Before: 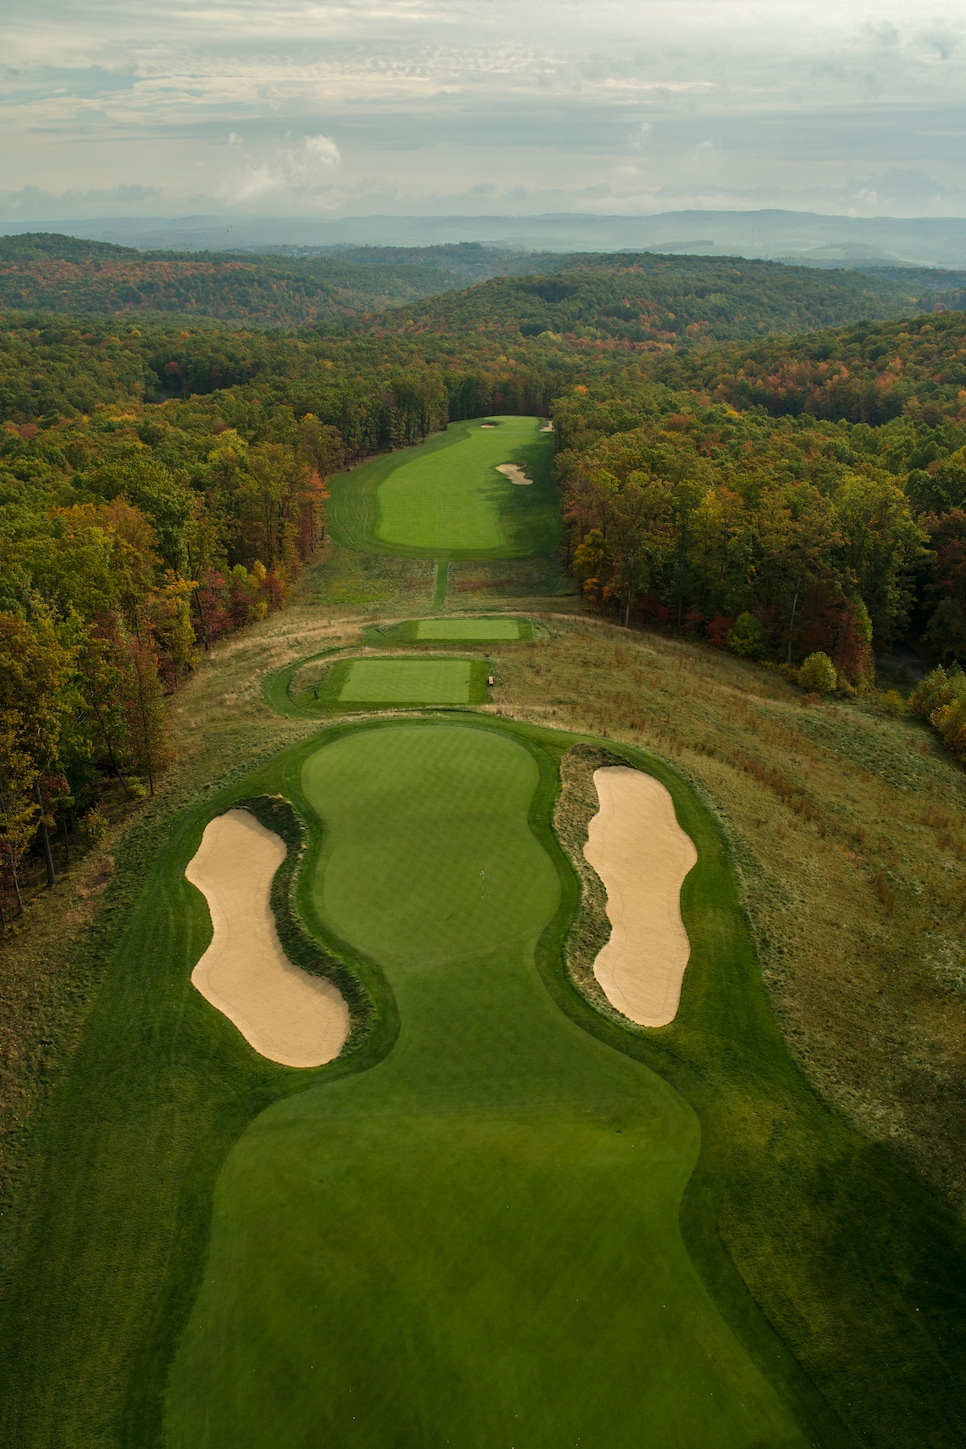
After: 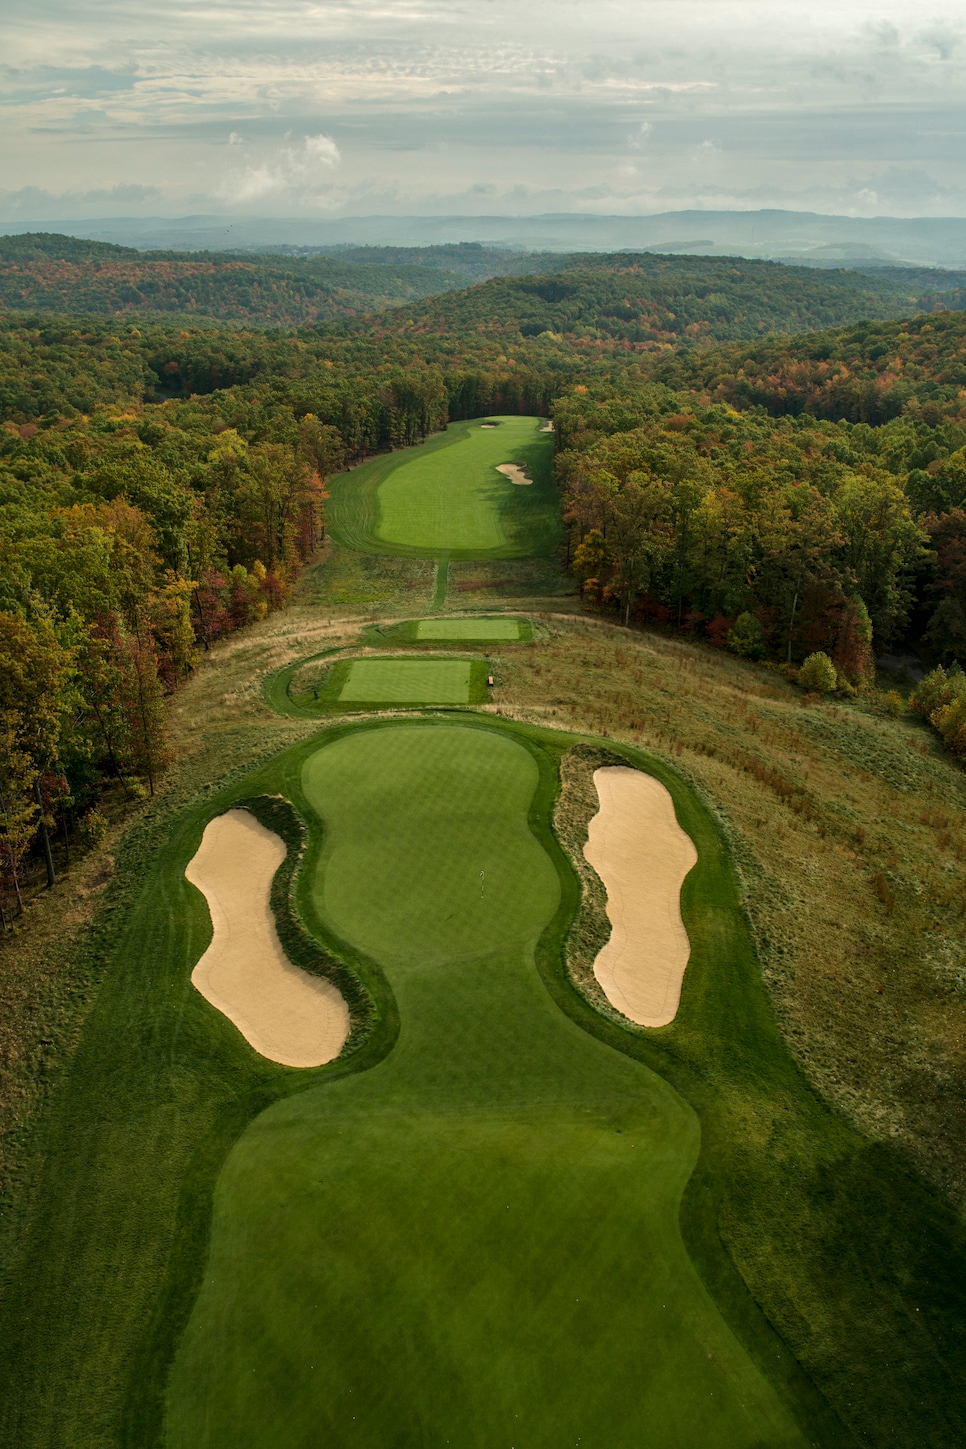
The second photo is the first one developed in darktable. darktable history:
local contrast: mode bilateral grid, contrast 19, coarseness 49, detail 131%, midtone range 0.2
